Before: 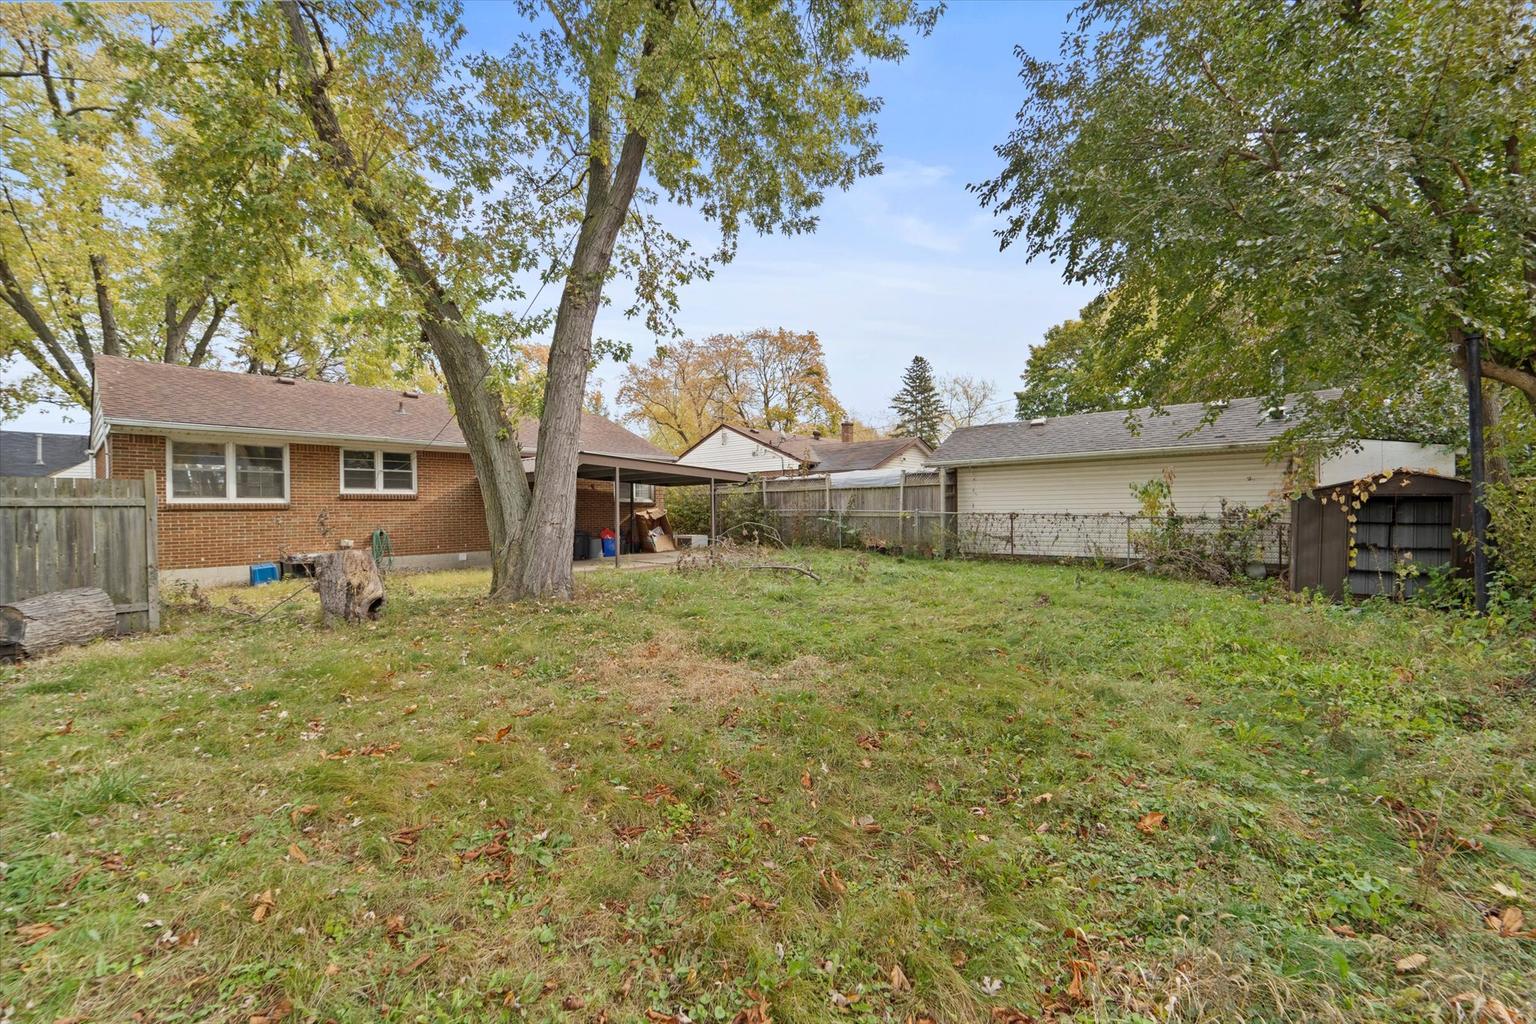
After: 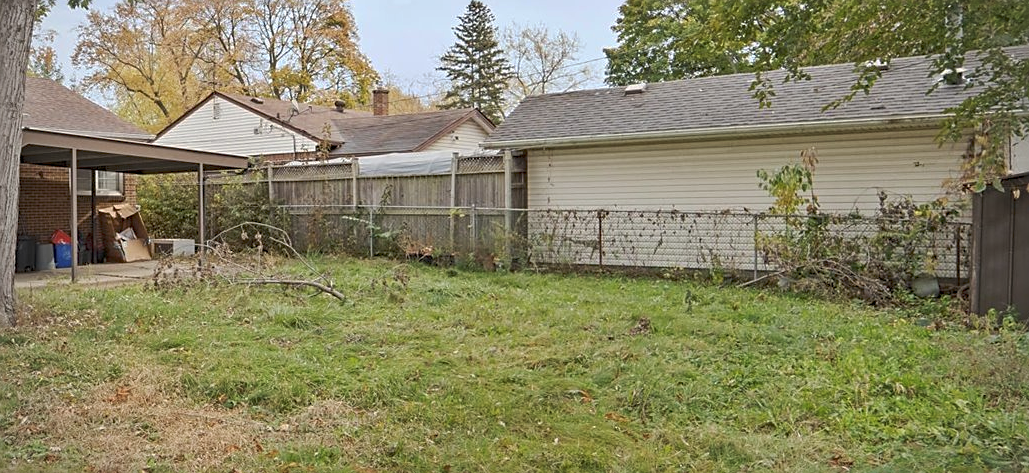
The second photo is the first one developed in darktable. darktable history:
vignetting: fall-off radius 60.92%
sharpen: on, module defaults
crop: left 36.607%, top 34.735%, right 13.146%, bottom 30.611%
tone curve: curves: ch0 [(0, 0) (0.003, 0.023) (0.011, 0.033) (0.025, 0.057) (0.044, 0.099) (0.069, 0.132) (0.1, 0.155) (0.136, 0.179) (0.177, 0.213) (0.224, 0.255) (0.277, 0.299) (0.335, 0.347) (0.399, 0.407) (0.468, 0.473) (0.543, 0.546) (0.623, 0.619) (0.709, 0.698) (0.801, 0.775) (0.898, 0.871) (1, 1)], preserve colors none
